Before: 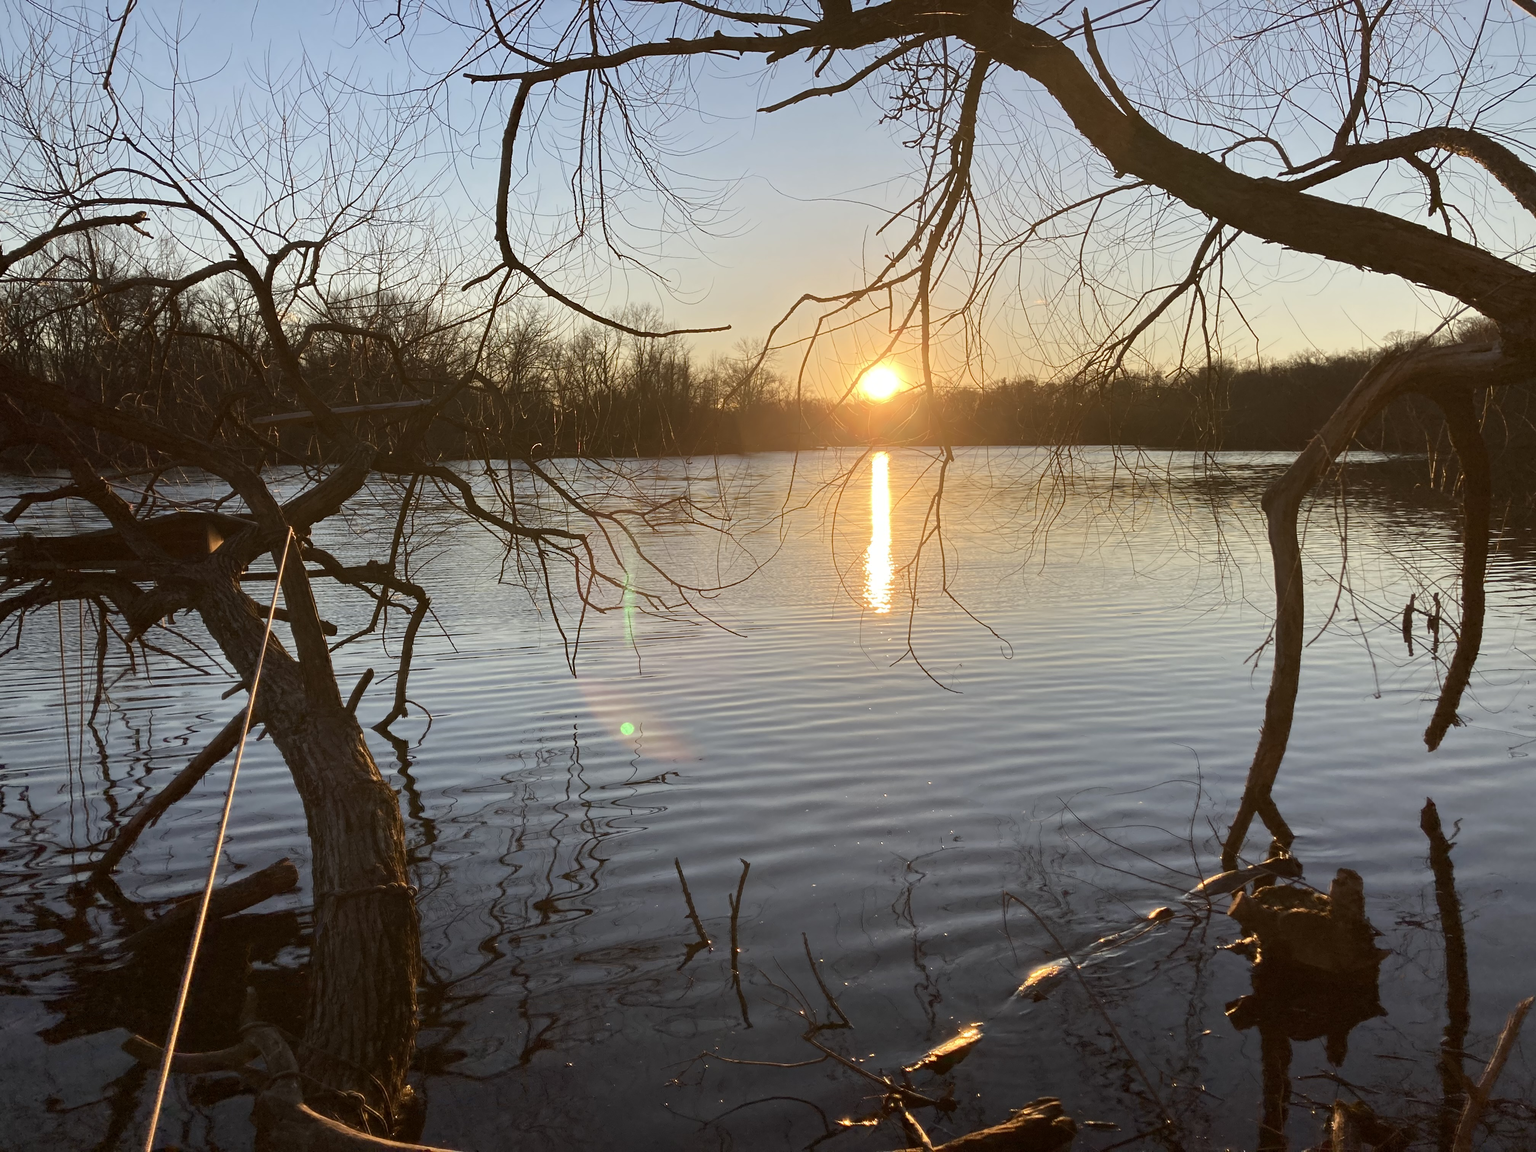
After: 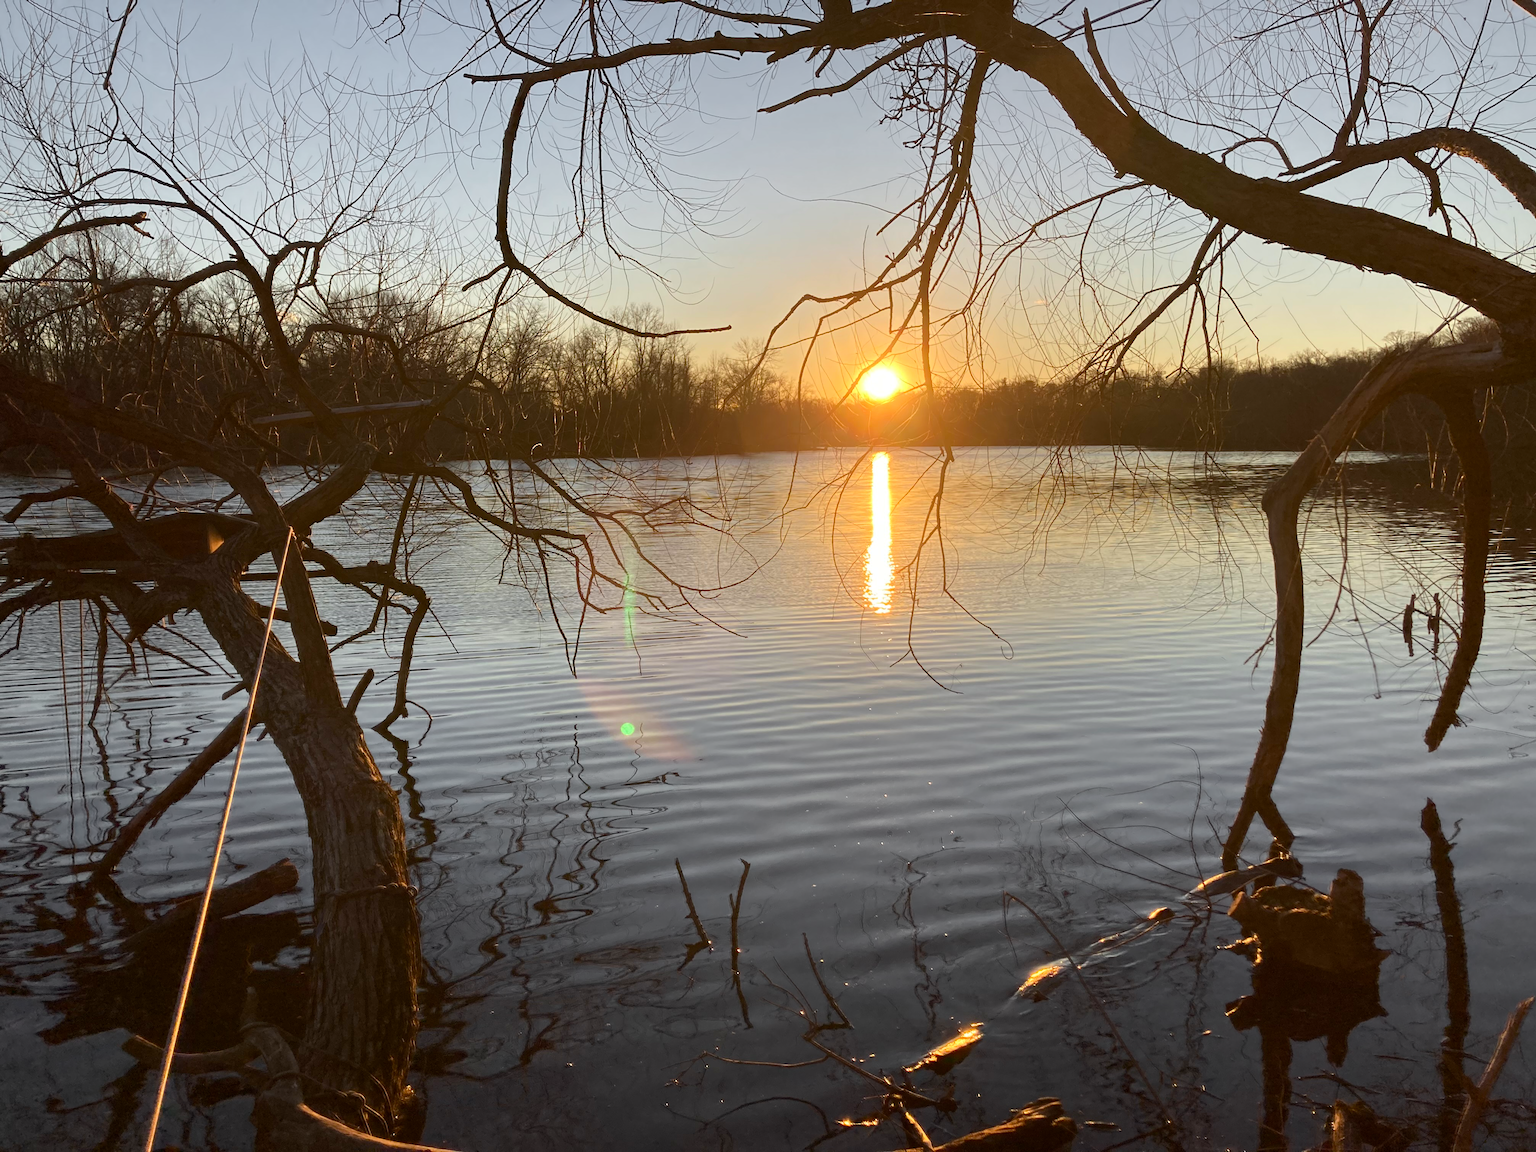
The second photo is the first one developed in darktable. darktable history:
color zones: curves: ch1 [(0.25, 0.61) (0.75, 0.248)]
